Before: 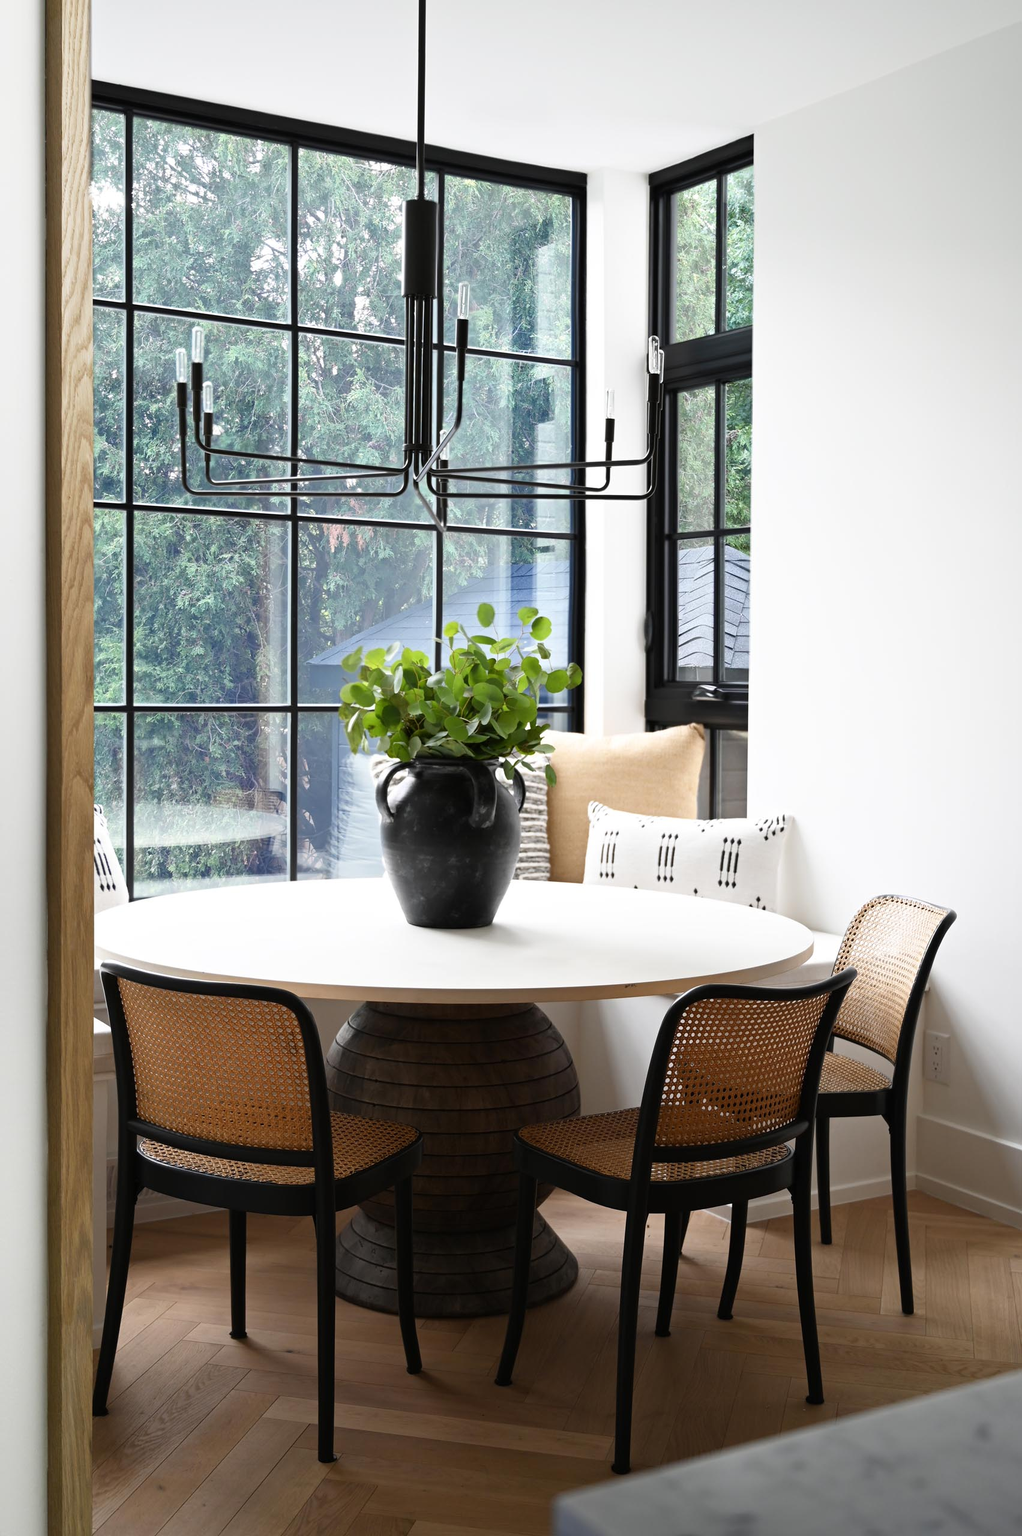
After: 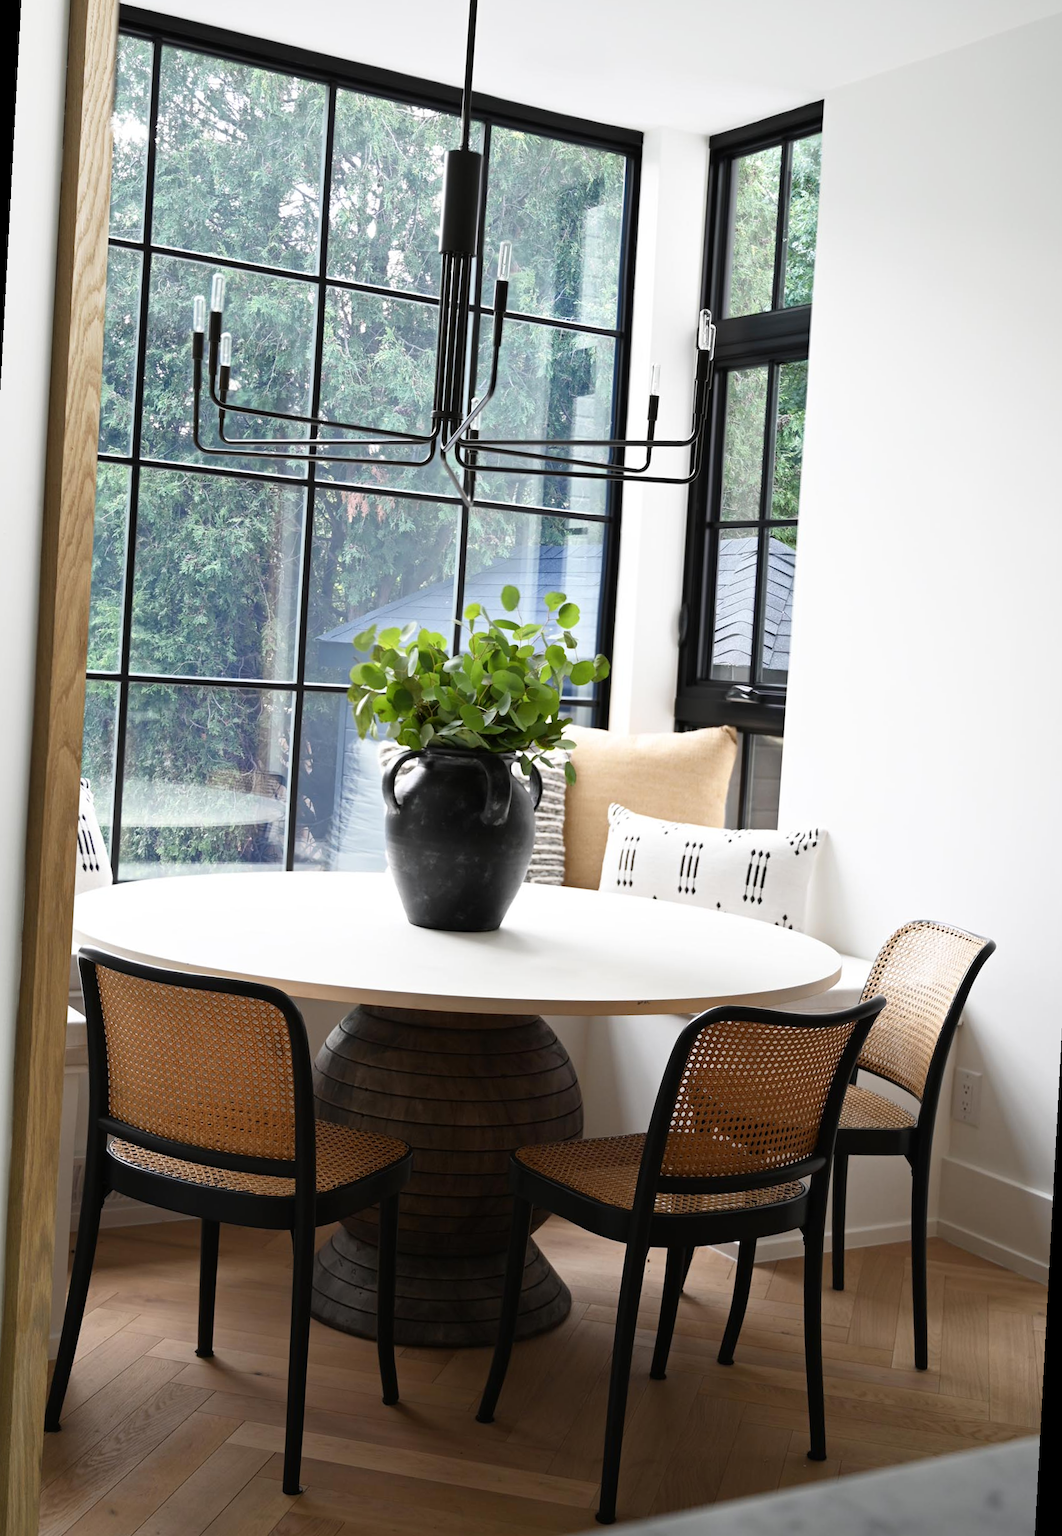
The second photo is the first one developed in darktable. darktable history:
crop and rotate: angle -3.08°, left 5.298%, top 5.161%, right 4.695%, bottom 4.483%
